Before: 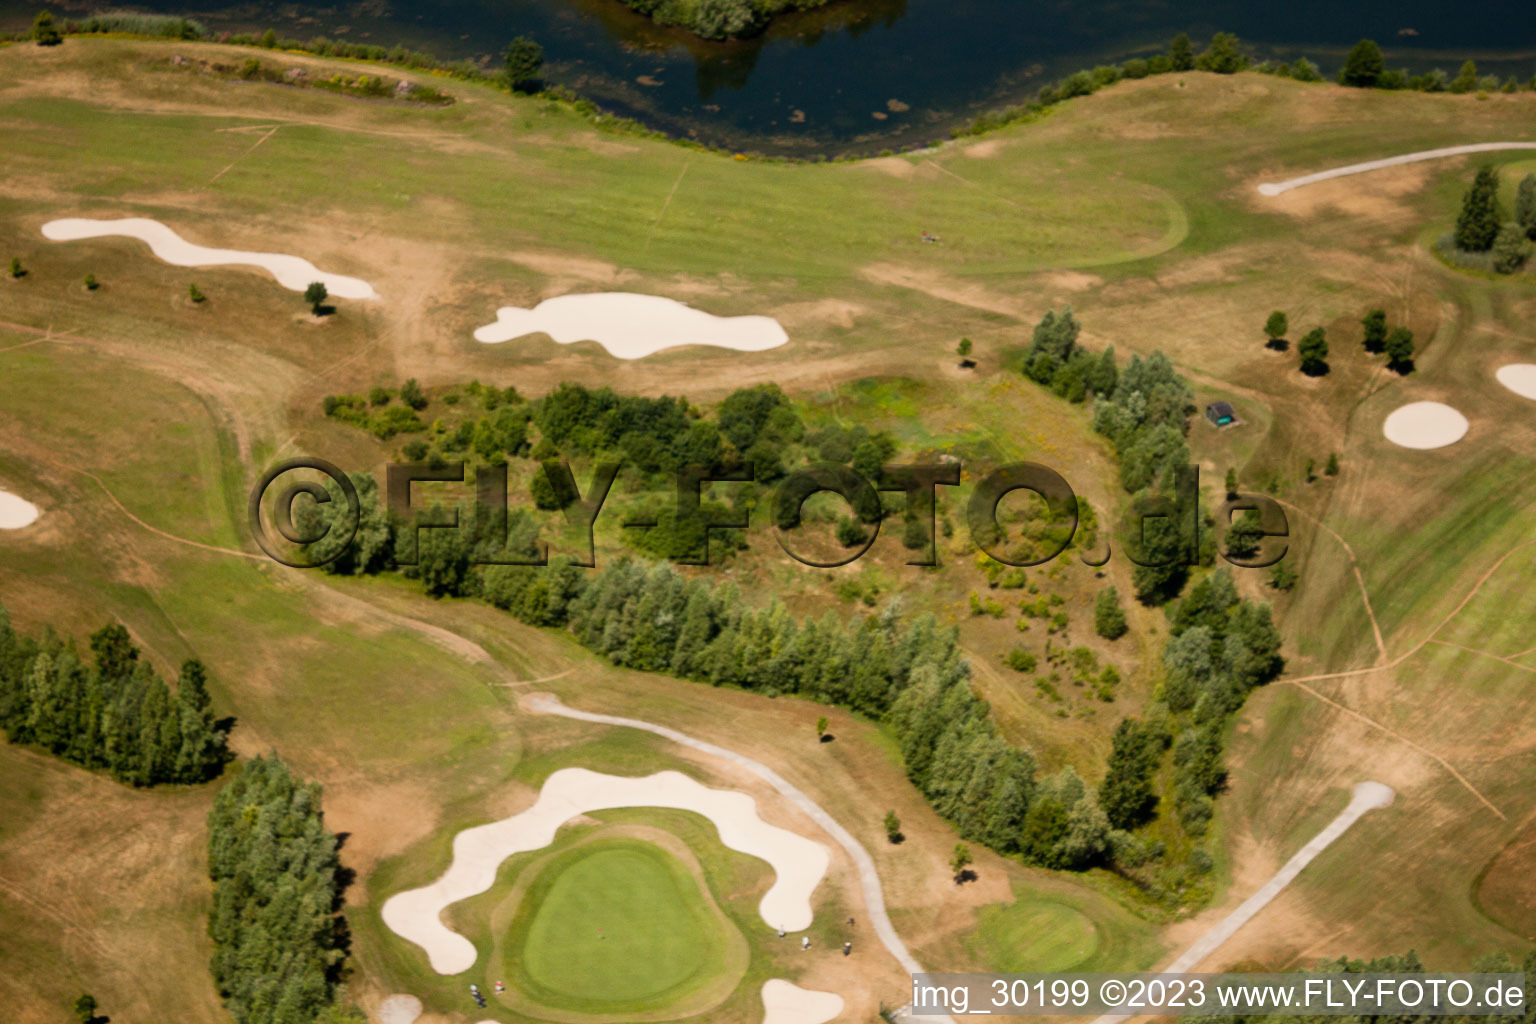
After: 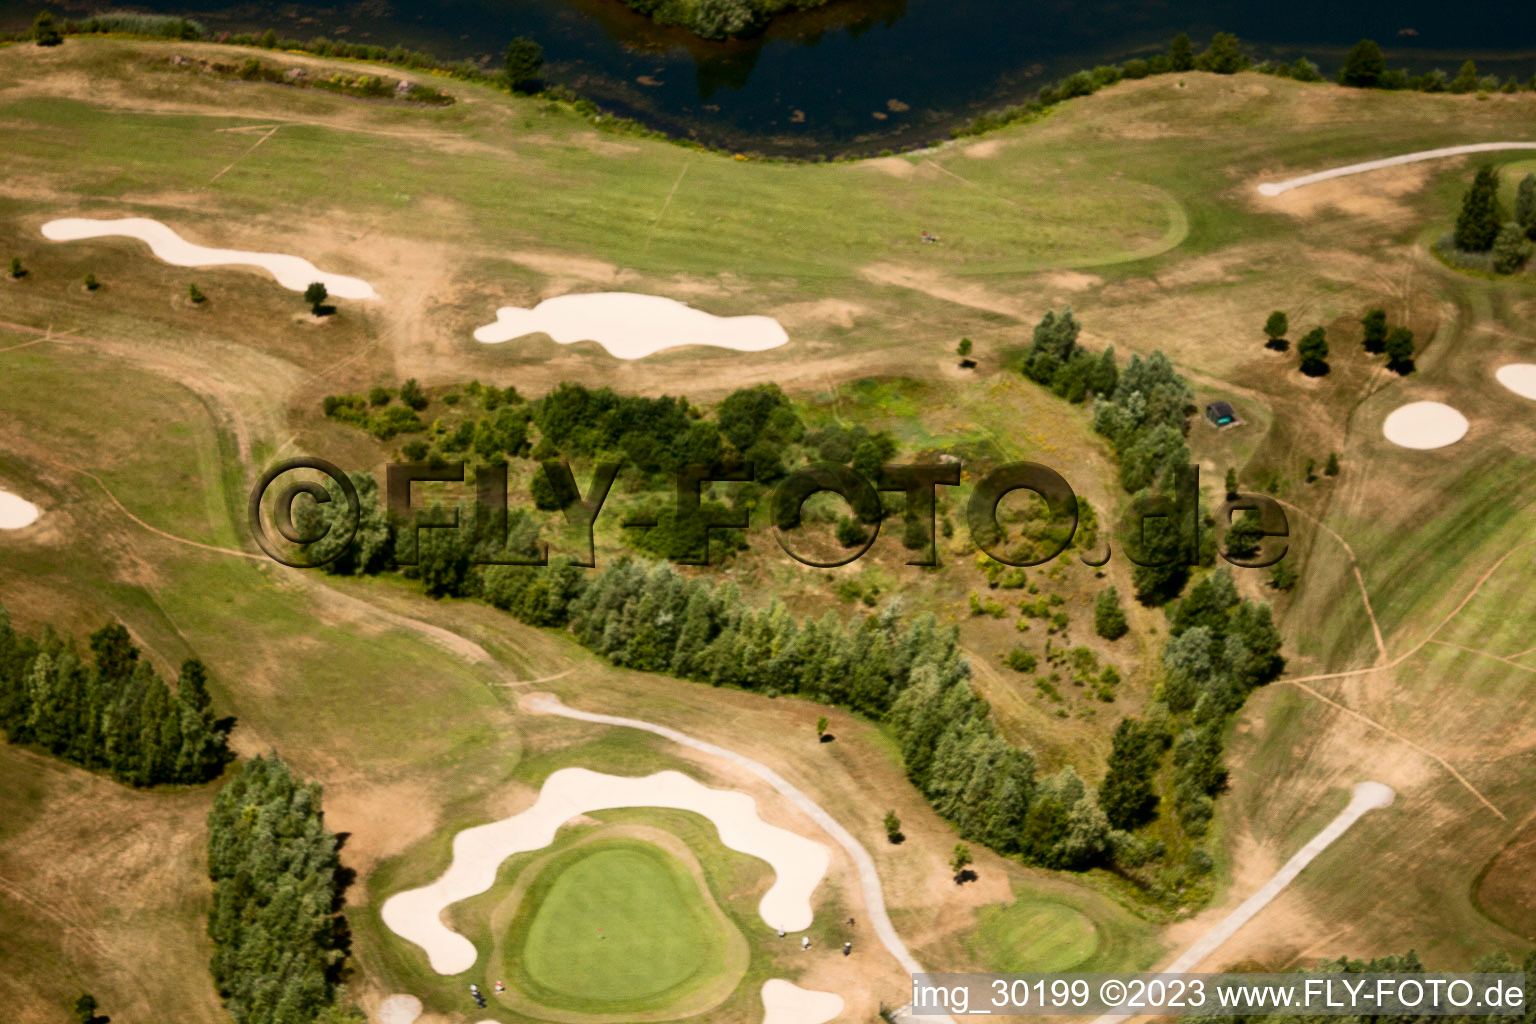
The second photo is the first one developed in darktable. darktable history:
contrast brightness saturation: contrast 0.217
